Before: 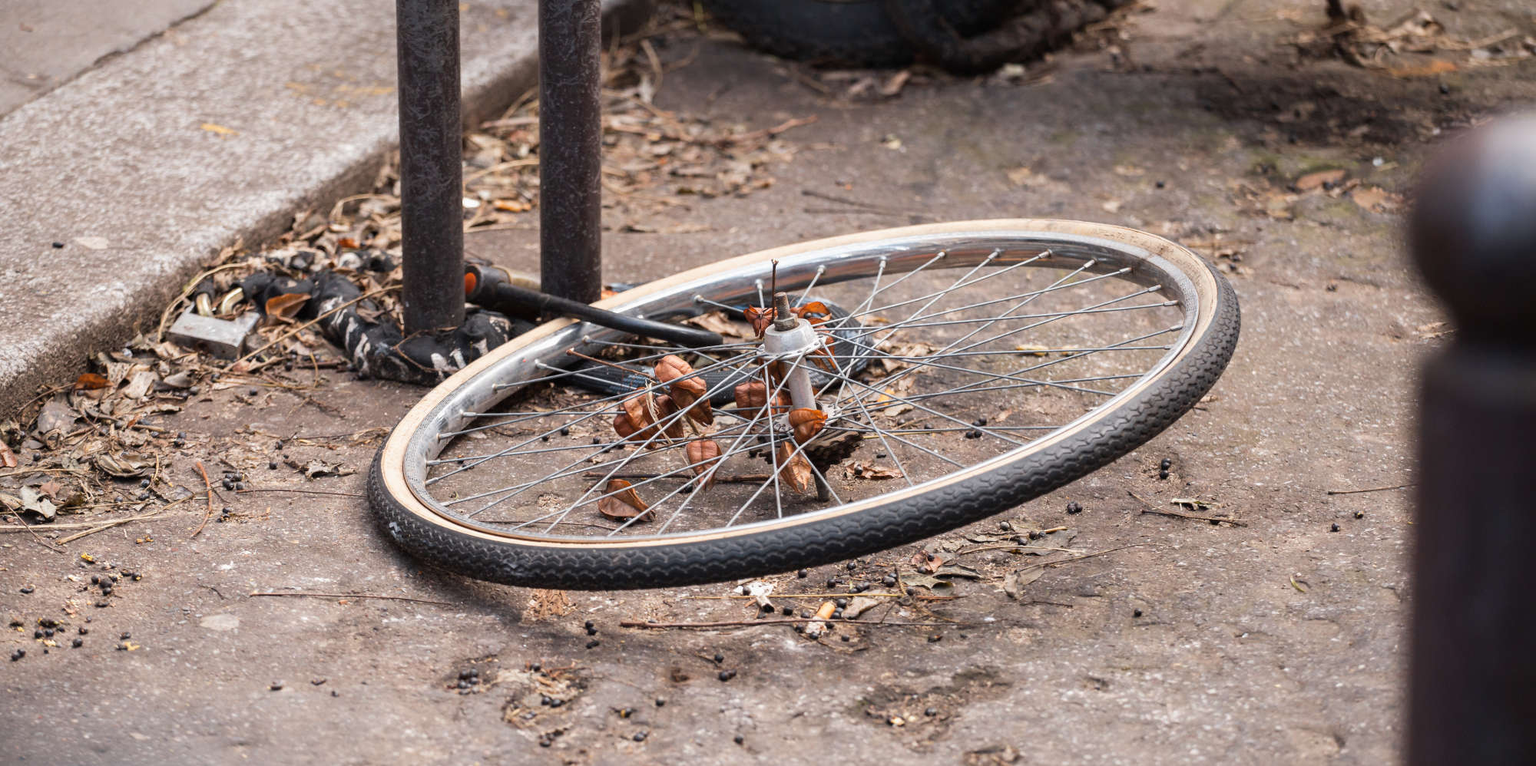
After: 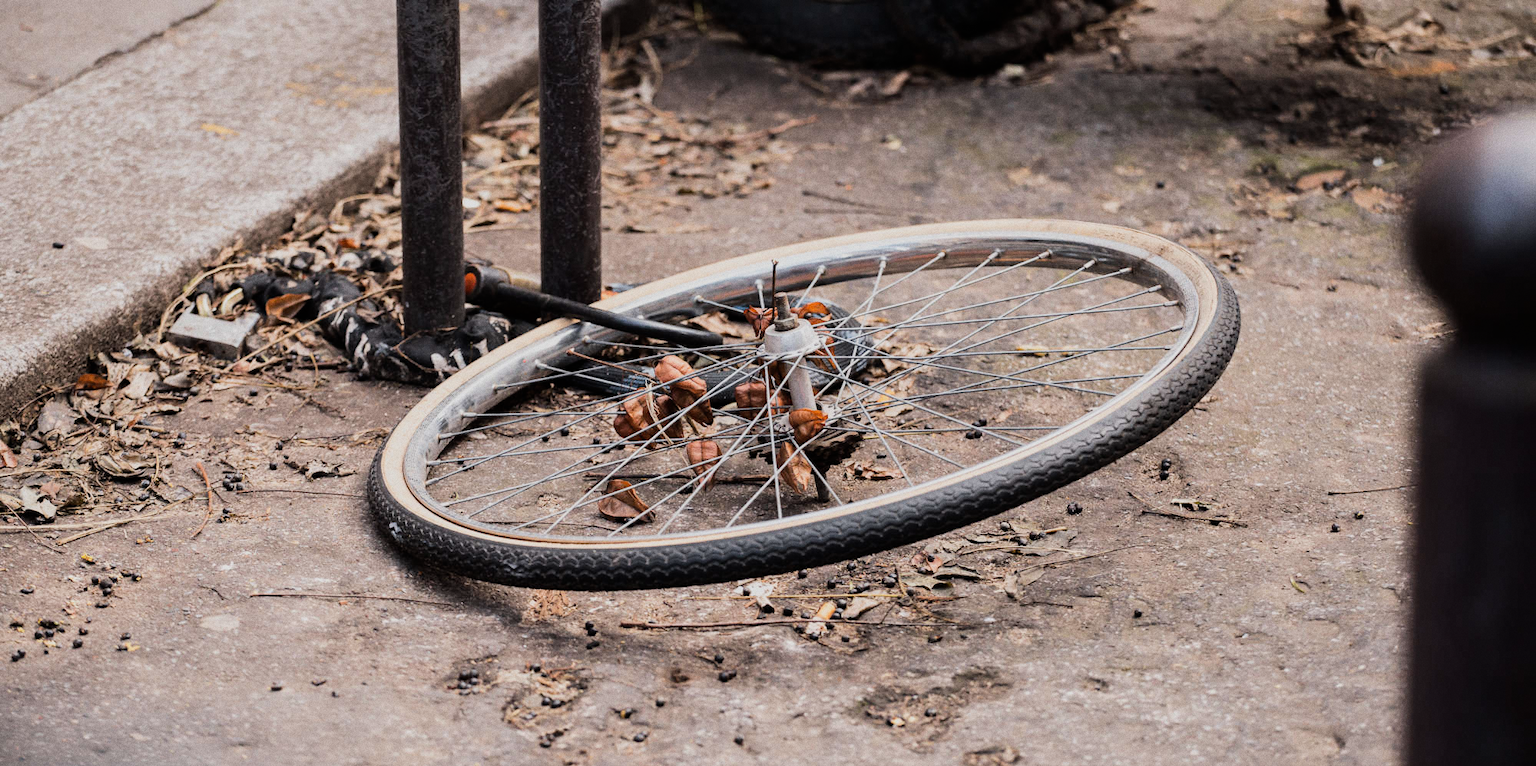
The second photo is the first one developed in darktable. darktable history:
filmic rgb: black relative exposure -7.5 EV, white relative exposure 5 EV, hardness 3.31, contrast 1.3, contrast in shadows safe
tone equalizer: -8 EV -0.002 EV, -7 EV 0.005 EV, -6 EV -0.009 EV, -5 EV 0.011 EV, -4 EV -0.012 EV, -3 EV 0.007 EV, -2 EV -0.062 EV, -1 EV -0.293 EV, +0 EV -0.582 EV, smoothing diameter 2%, edges refinement/feathering 20, mask exposure compensation -1.57 EV, filter diffusion 5
grain: on, module defaults
